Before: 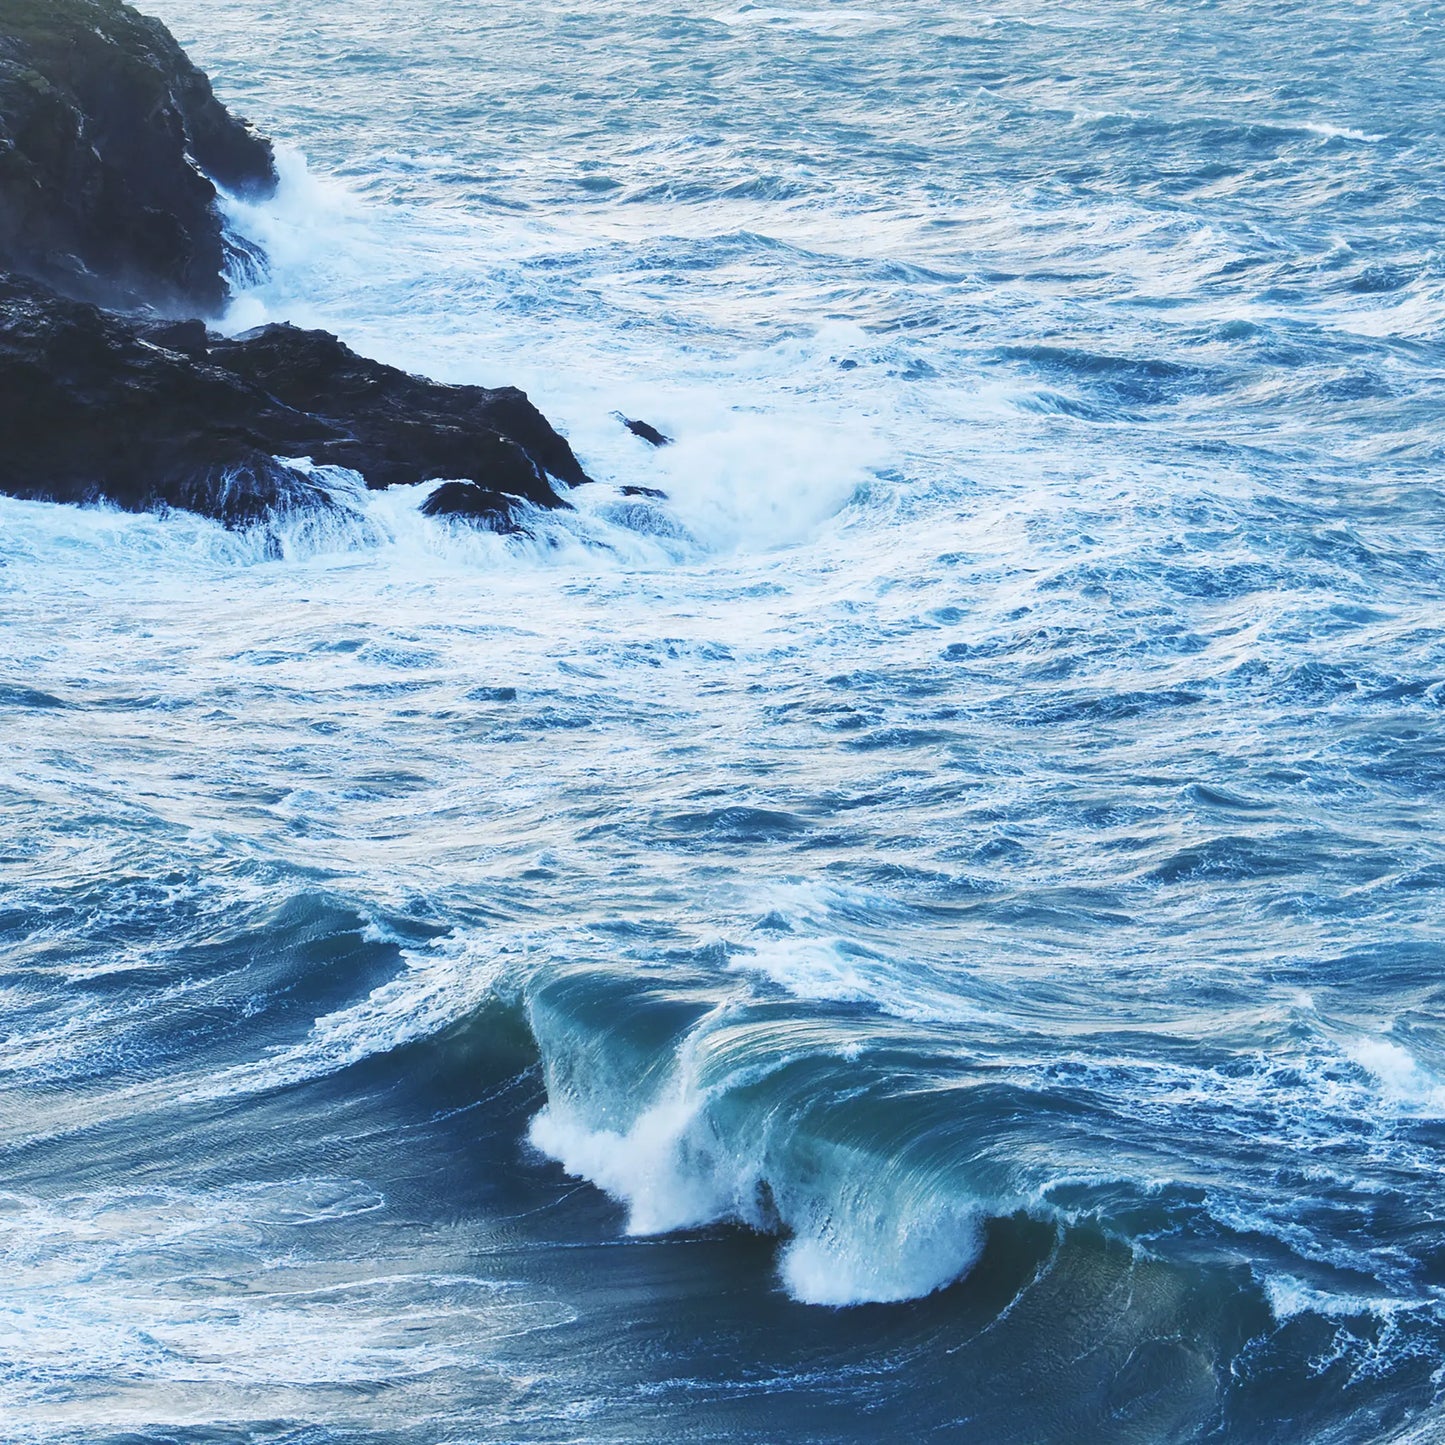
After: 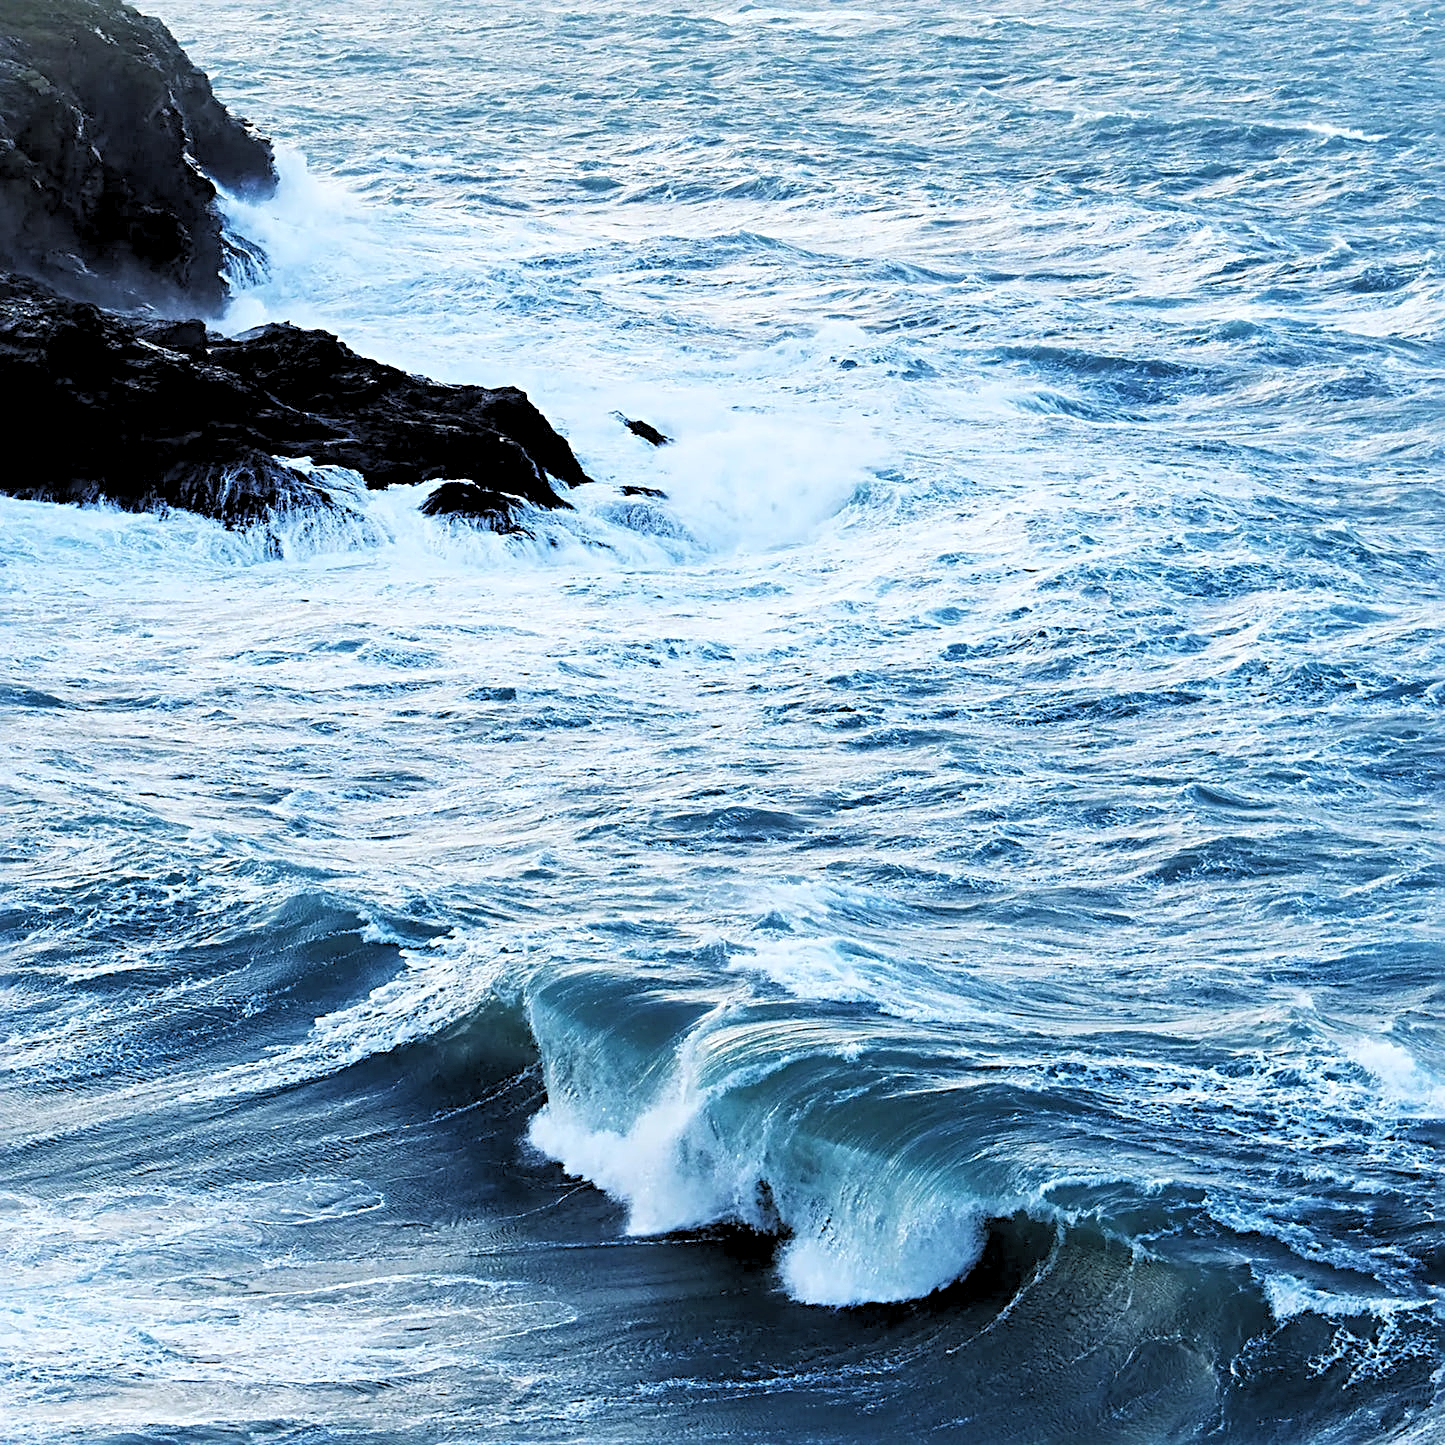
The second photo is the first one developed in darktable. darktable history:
sharpen: radius 4
rgb levels: levels [[0.029, 0.461, 0.922], [0, 0.5, 1], [0, 0.5, 1]]
